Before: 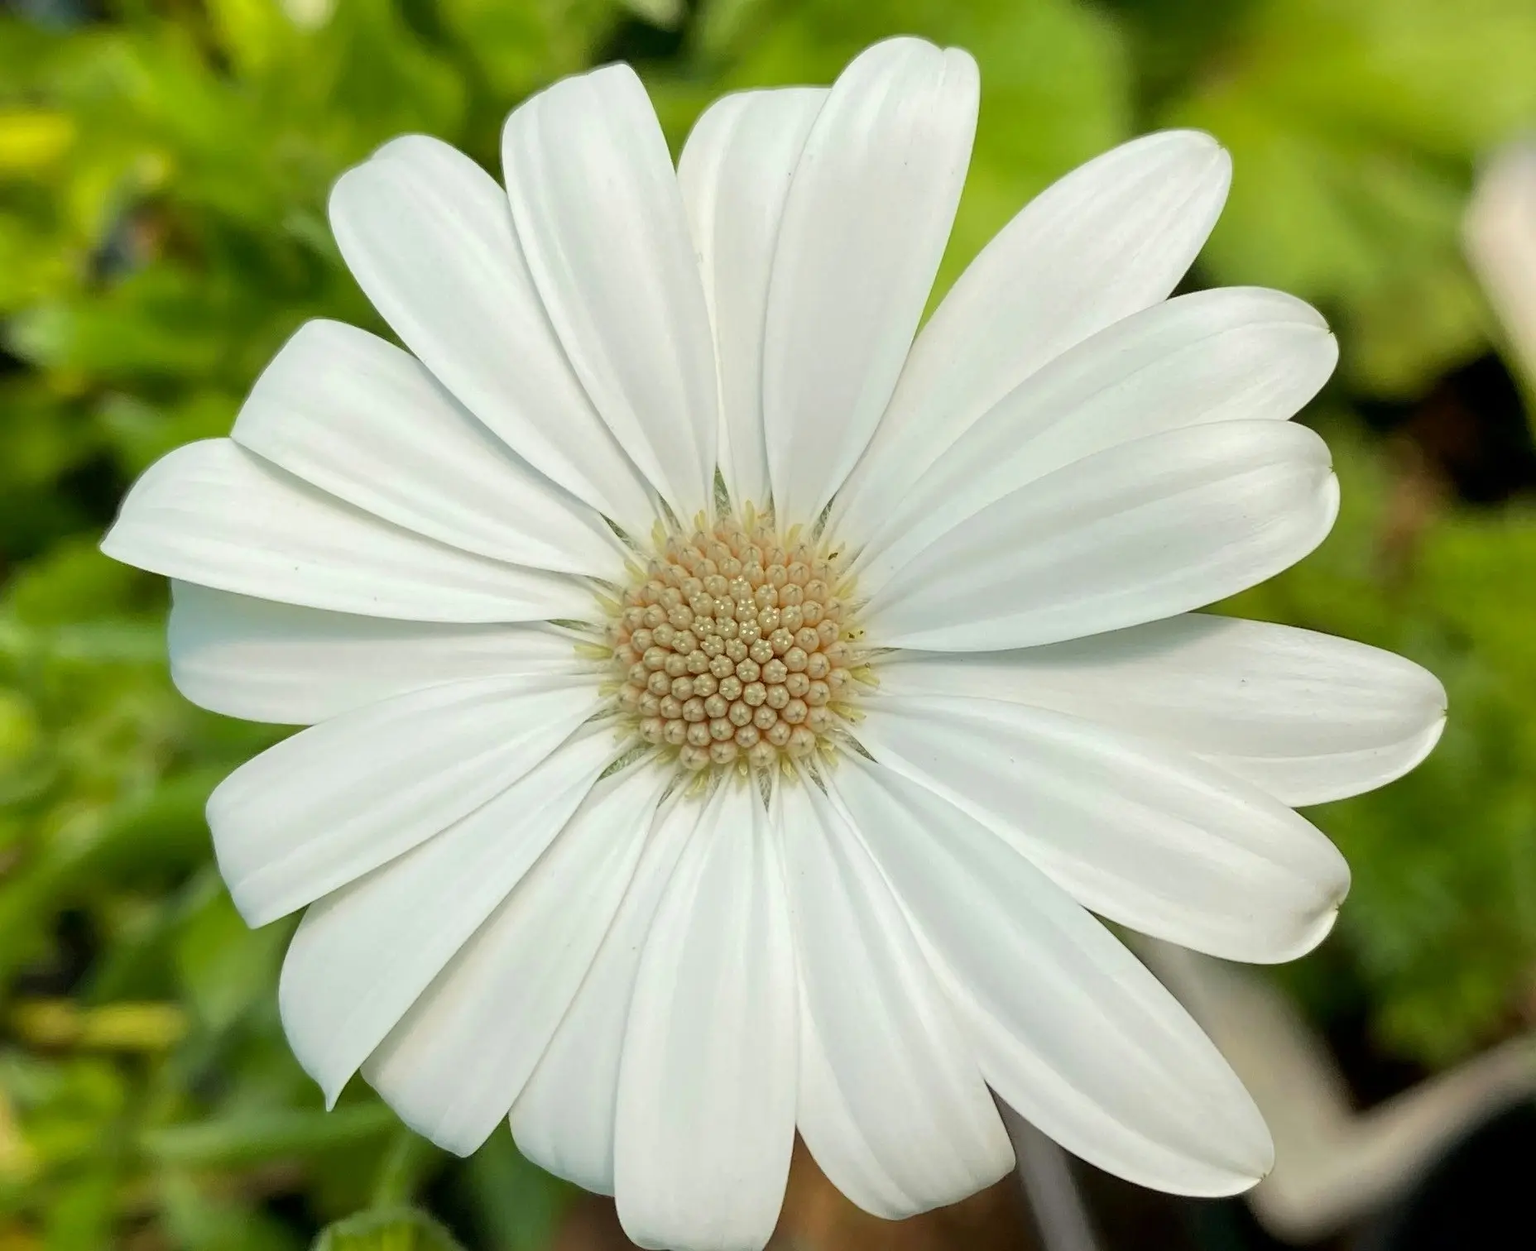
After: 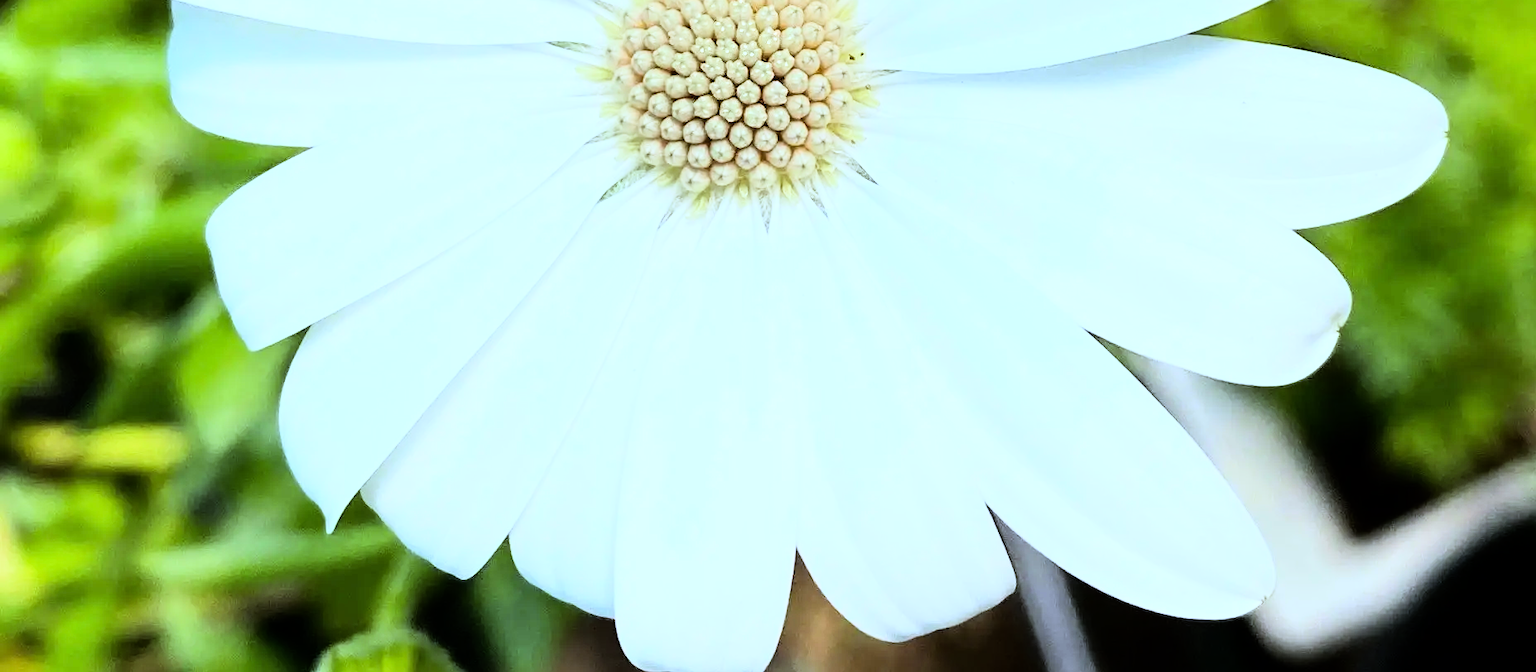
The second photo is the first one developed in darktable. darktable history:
white balance: red 0.871, blue 1.249
crop and rotate: top 46.237%
rgb curve: curves: ch0 [(0, 0) (0.21, 0.15) (0.24, 0.21) (0.5, 0.75) (0.75, 0.96) (0.89, 0.99) (1, 1)]; ch1 [(0, 0.02) (0.21, 0.13) (0.25, 0.2) (0.5, 0.67) (0.75, 0.9) (0.89, 0.97) (1, 1)]; ch2 [(0, 0.02) (0.21, 0.13) (0.25, 0.2) (0.5, 0.67) (0.75, 0.9) (0.89, 0.97) (1, 1)], compensate middle gray true
